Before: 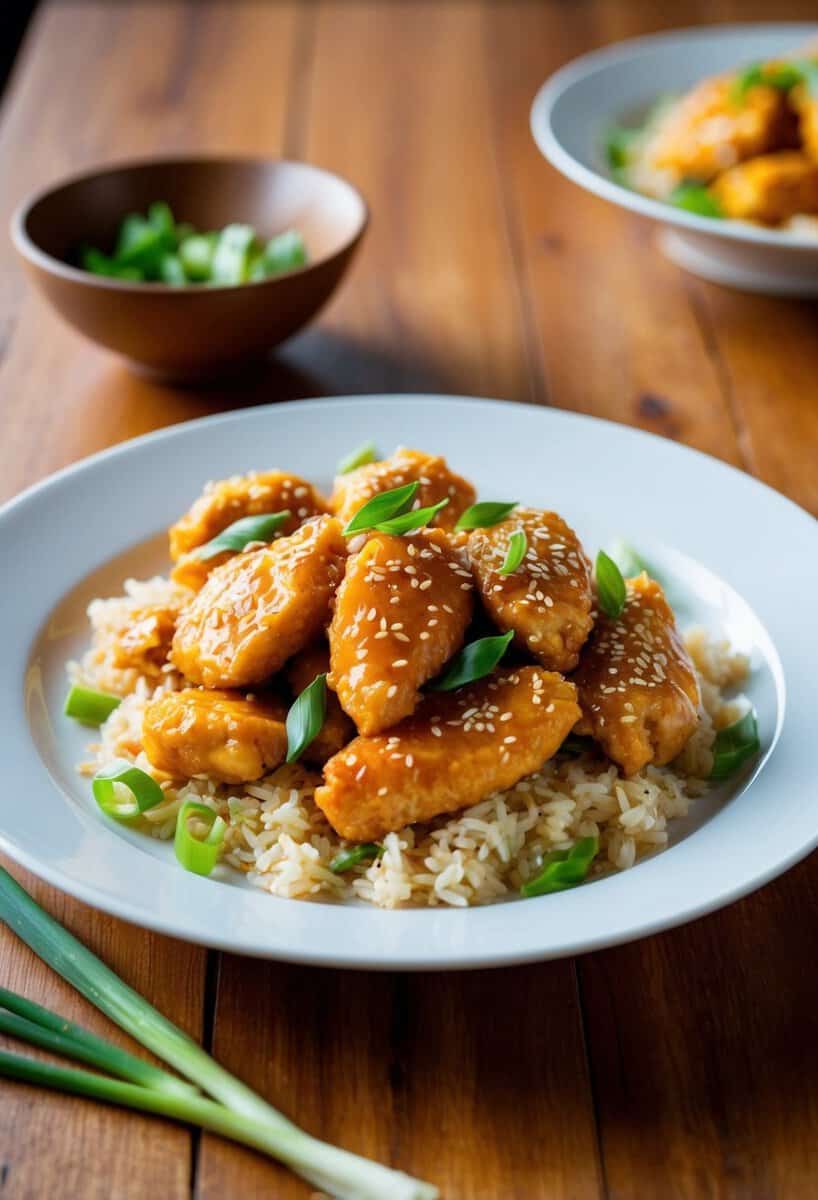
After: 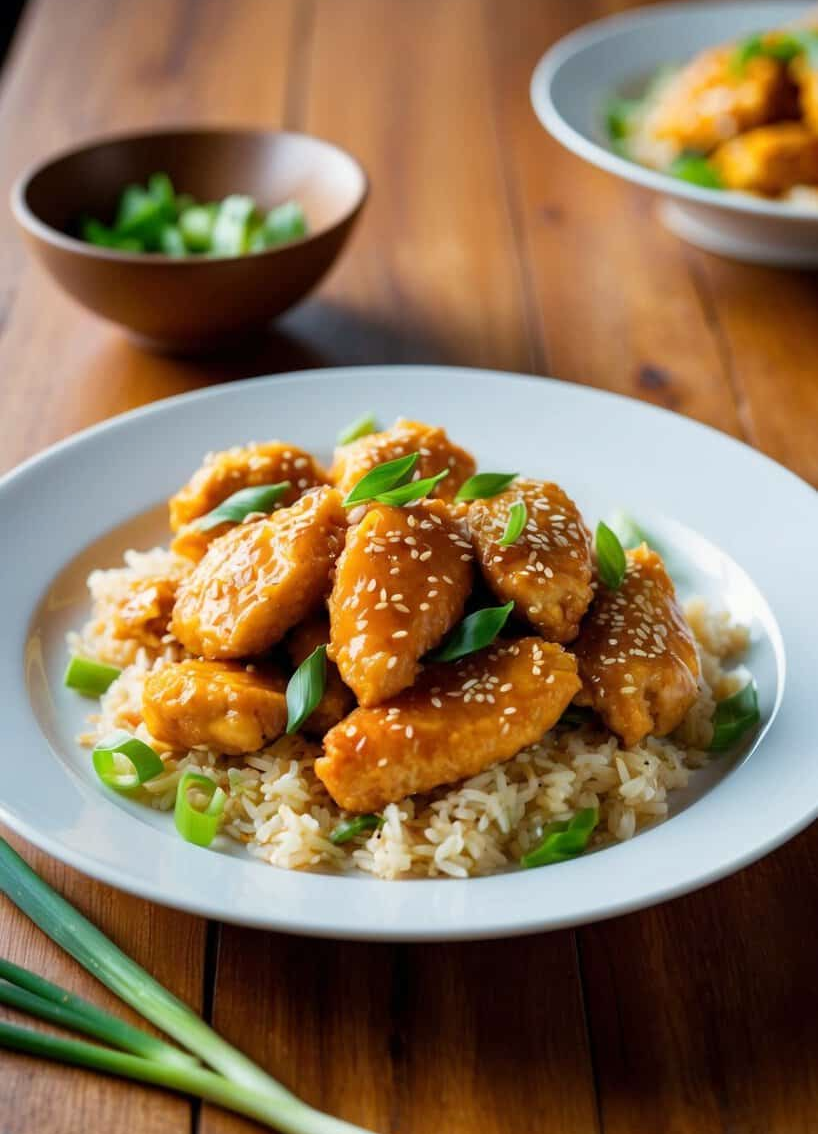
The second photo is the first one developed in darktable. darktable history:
crop and rotate: top 2.479%, bottom 3.018%
color calibration: x 0.342, y 0.356, temperature 5122 K
